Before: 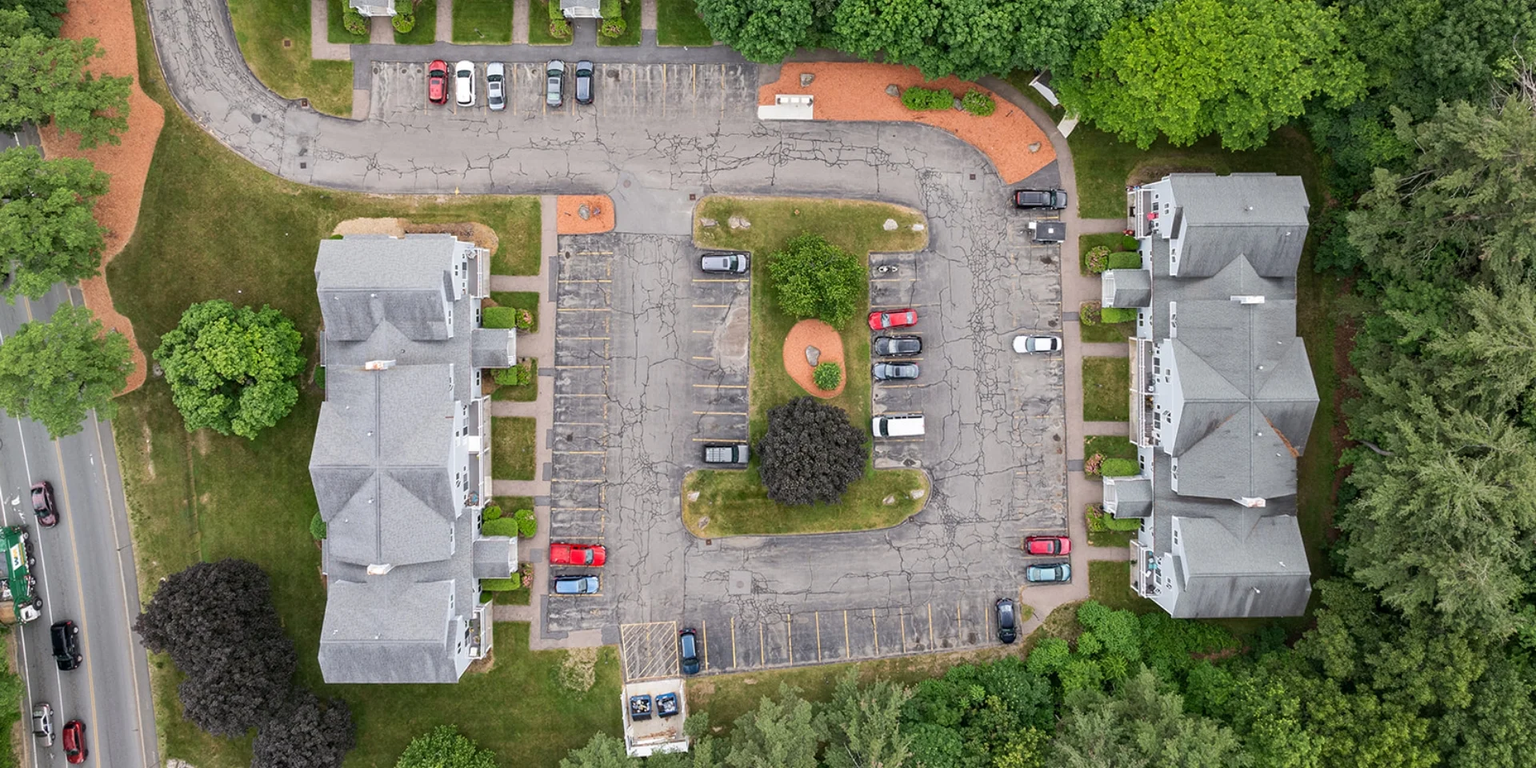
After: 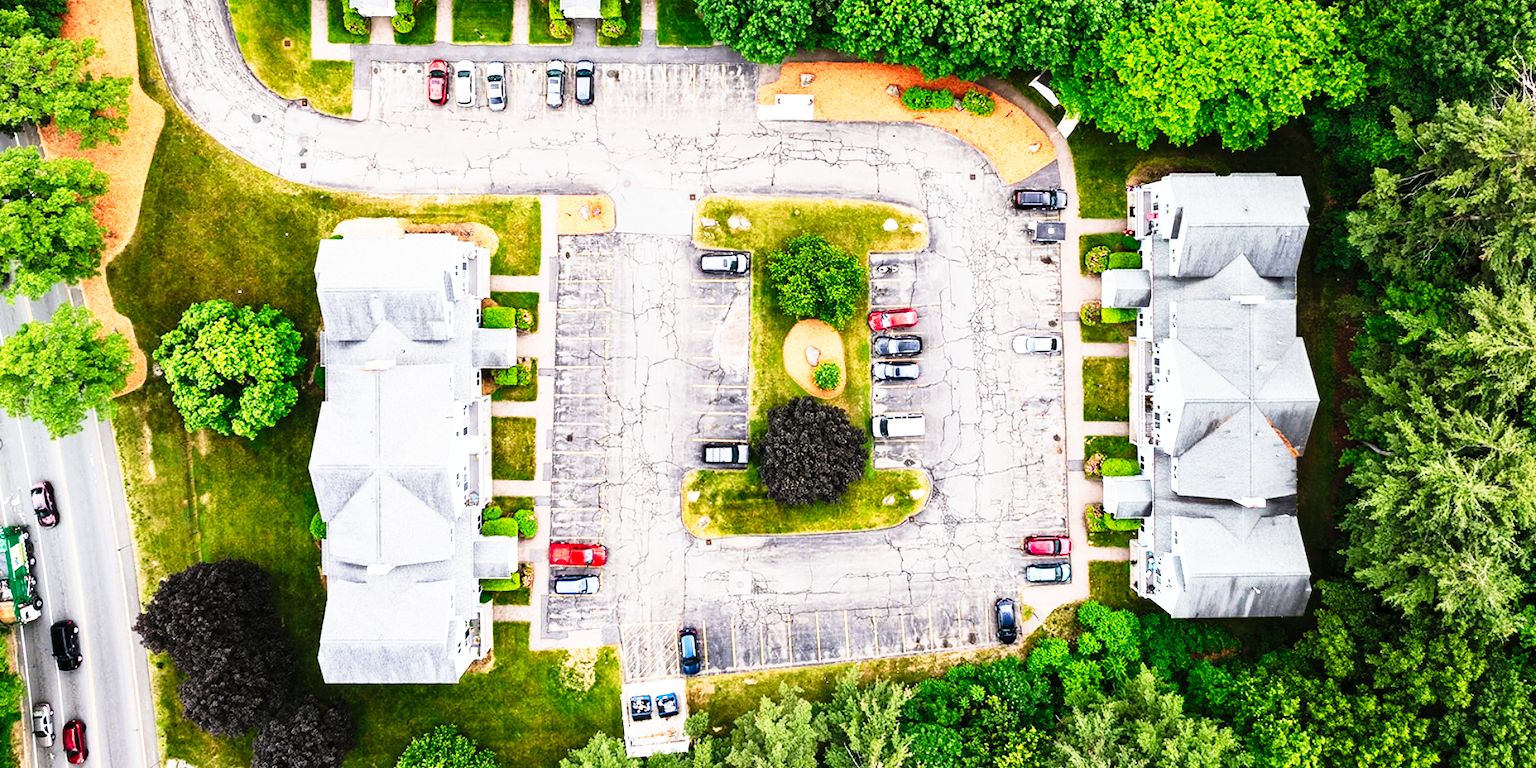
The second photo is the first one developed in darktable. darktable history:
tone curve: curves: ch0 [(0, 0) (0.003, 0.002) (0.011, 0.005) (0.025, 0.011) (0.044, 0.017) (0.069, 0.021) (0.1, 0.027) (0.136, 0.035) (0.177, 0.05) (0.224, 0.076) (0.277, 0.126) (0.335, 0.212) (0.399, 0.333) (0.468, 0.473) (0.543, 0.627) (0.623, 0.784) (0.709, 0.9) (0.801, 0.963) (0.898, 0.988) (1, 1)], preserve colors none
exposure: exposure 0.485 EV, compensate highlight preservation false
